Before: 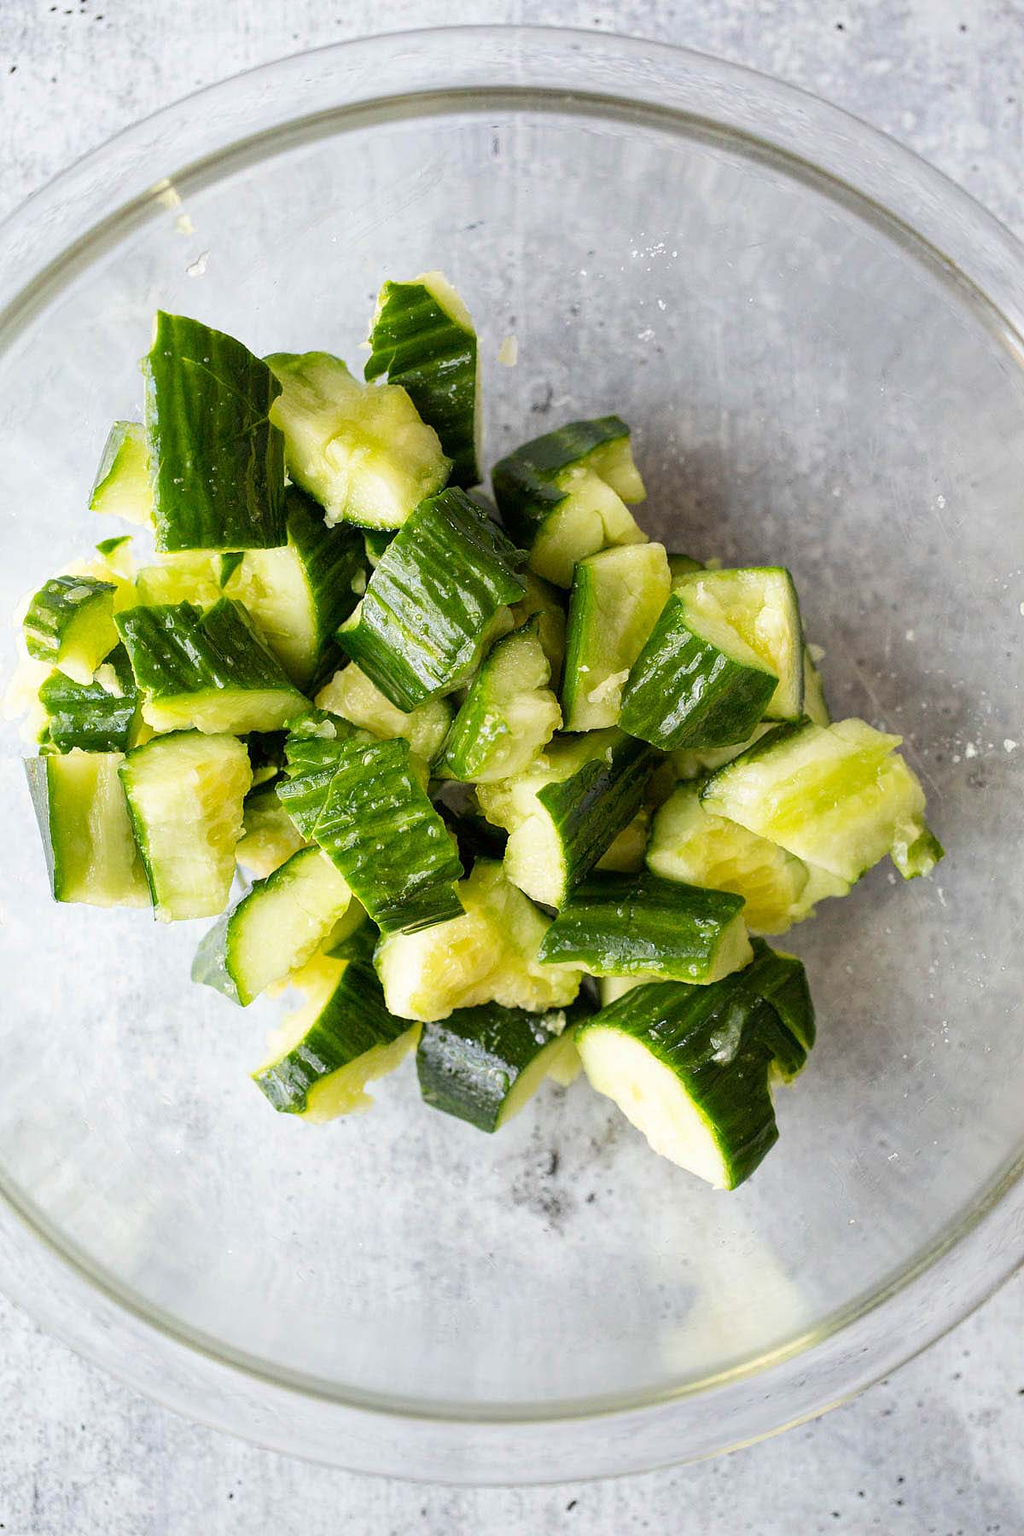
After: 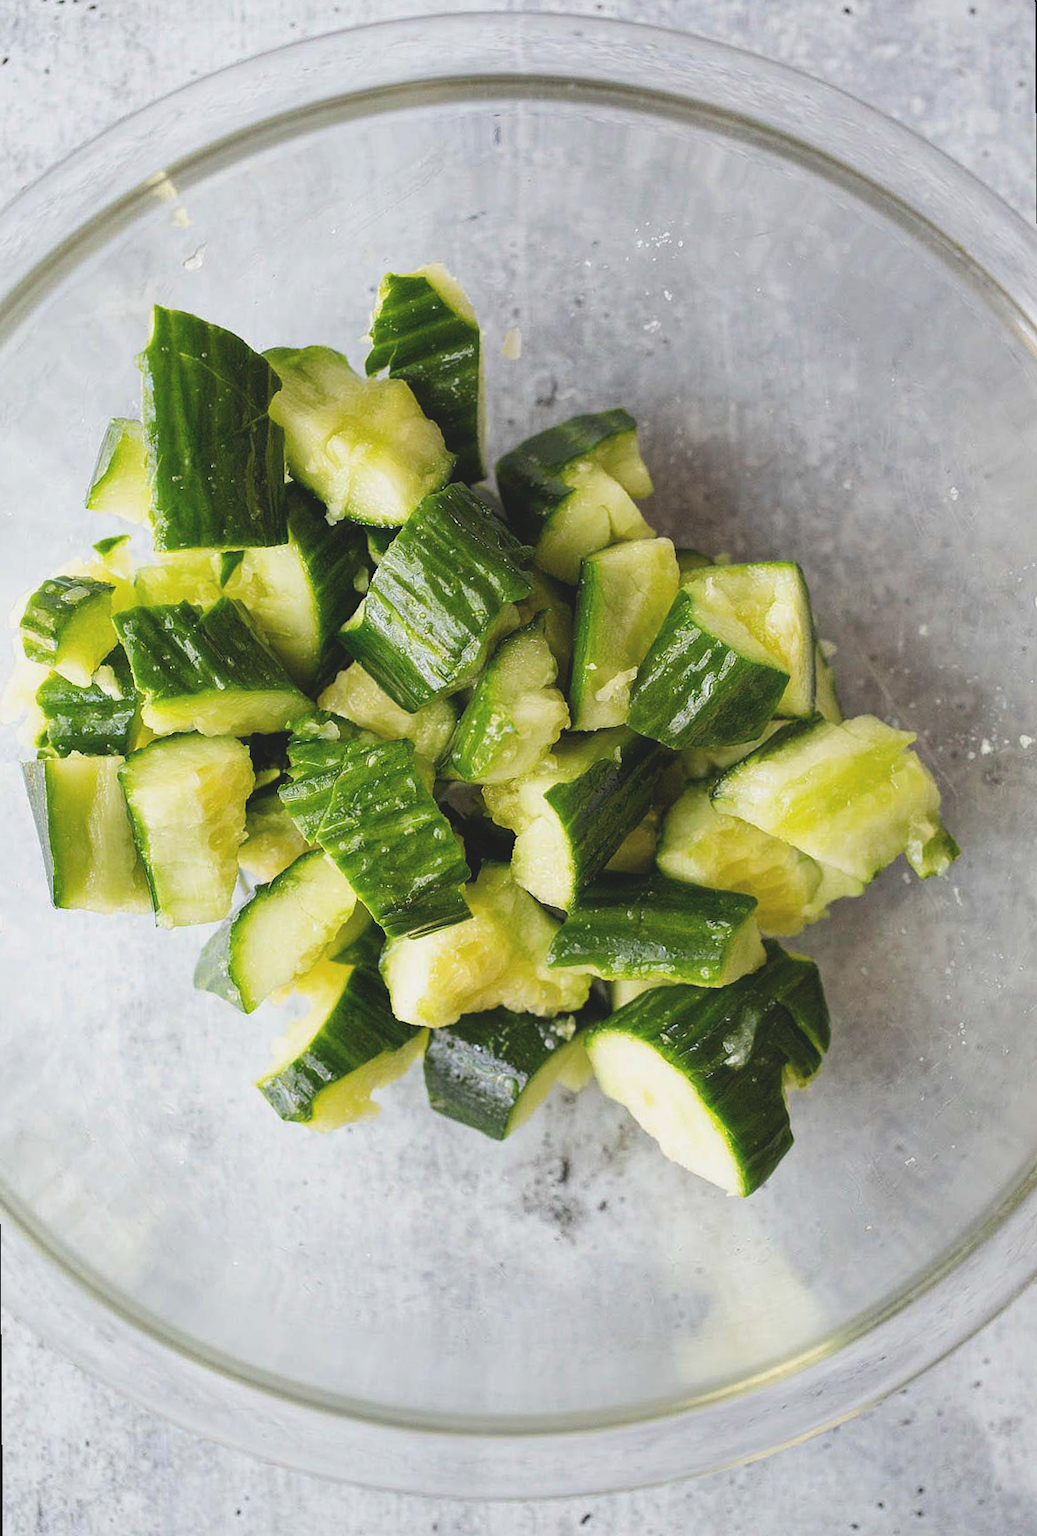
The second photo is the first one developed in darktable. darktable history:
rotate and perspective: rotation -0.45°, automatic cropping original format, crop left 0.008, crop right 0.992, crop top 0.012, crop bottom 0.988
white balance: red 1, blue 1
exposure: black level correction -0.014, exposure -0.193 EV, compensate highlight preservation false
